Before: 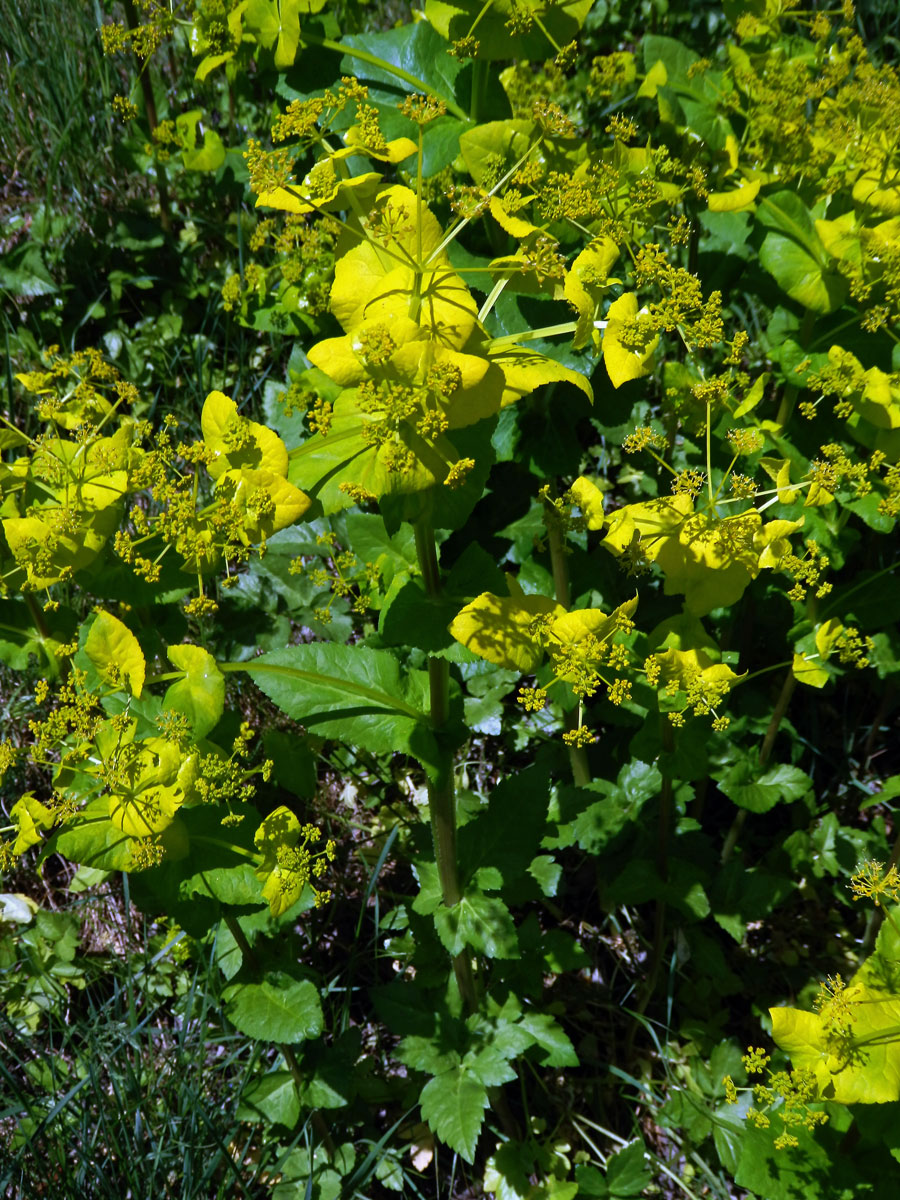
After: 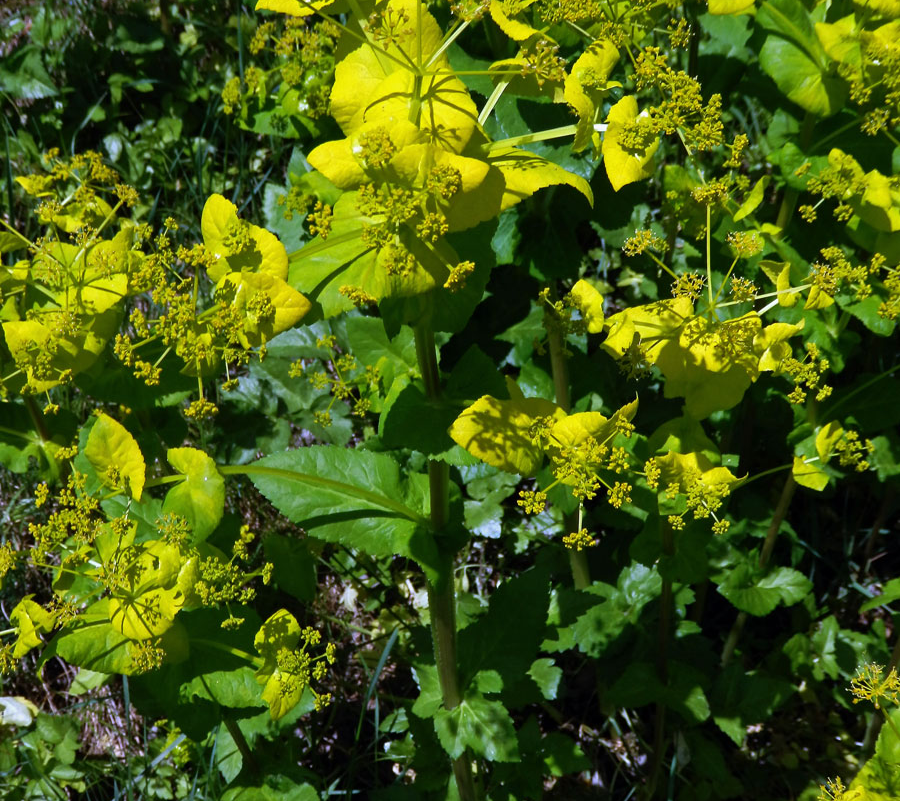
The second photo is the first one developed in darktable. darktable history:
crop: top 16.491%, bottom 16.722%
